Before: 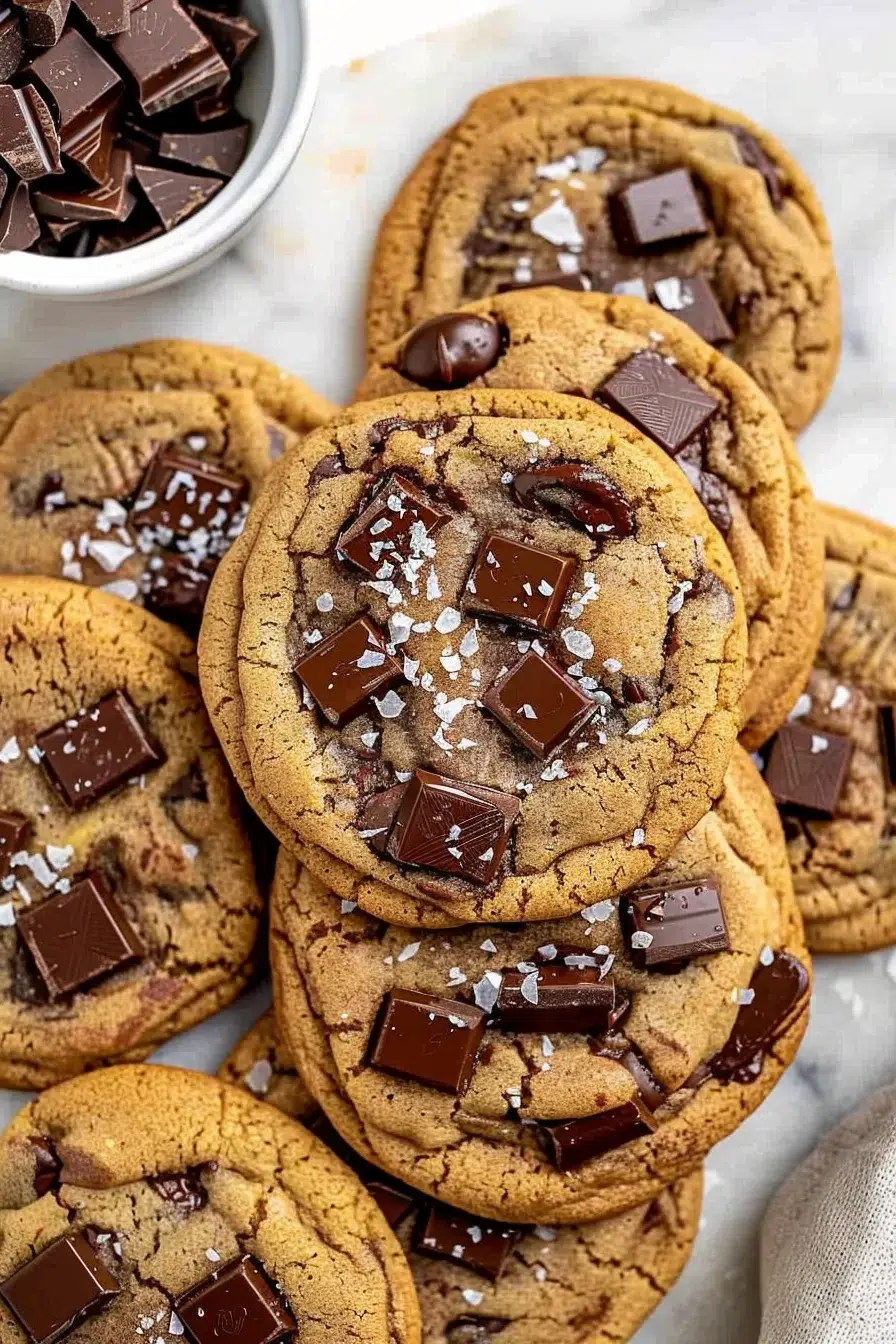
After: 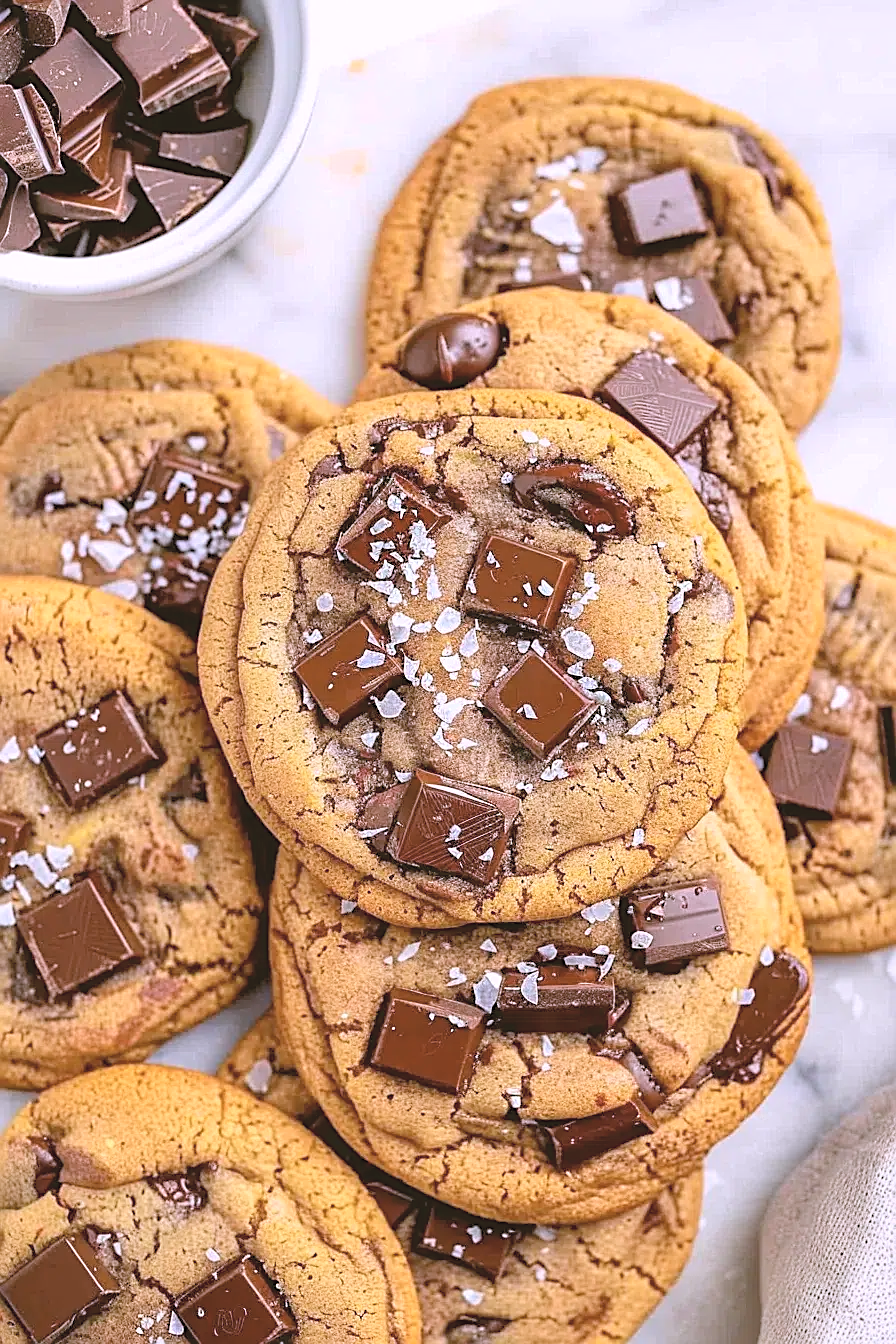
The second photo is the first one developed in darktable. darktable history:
color balance: lift [1.004, 1.002, 1.002, 0.998], gamma [1, 1.007, 1.002, 0.993], gain [1, 0.977, 1.013, 1.023], contrast -3.64%
sharpen: on, module defaults
contrast brightness saturation: brightness 0.28
white balance: red 1.066, blue 1.119
